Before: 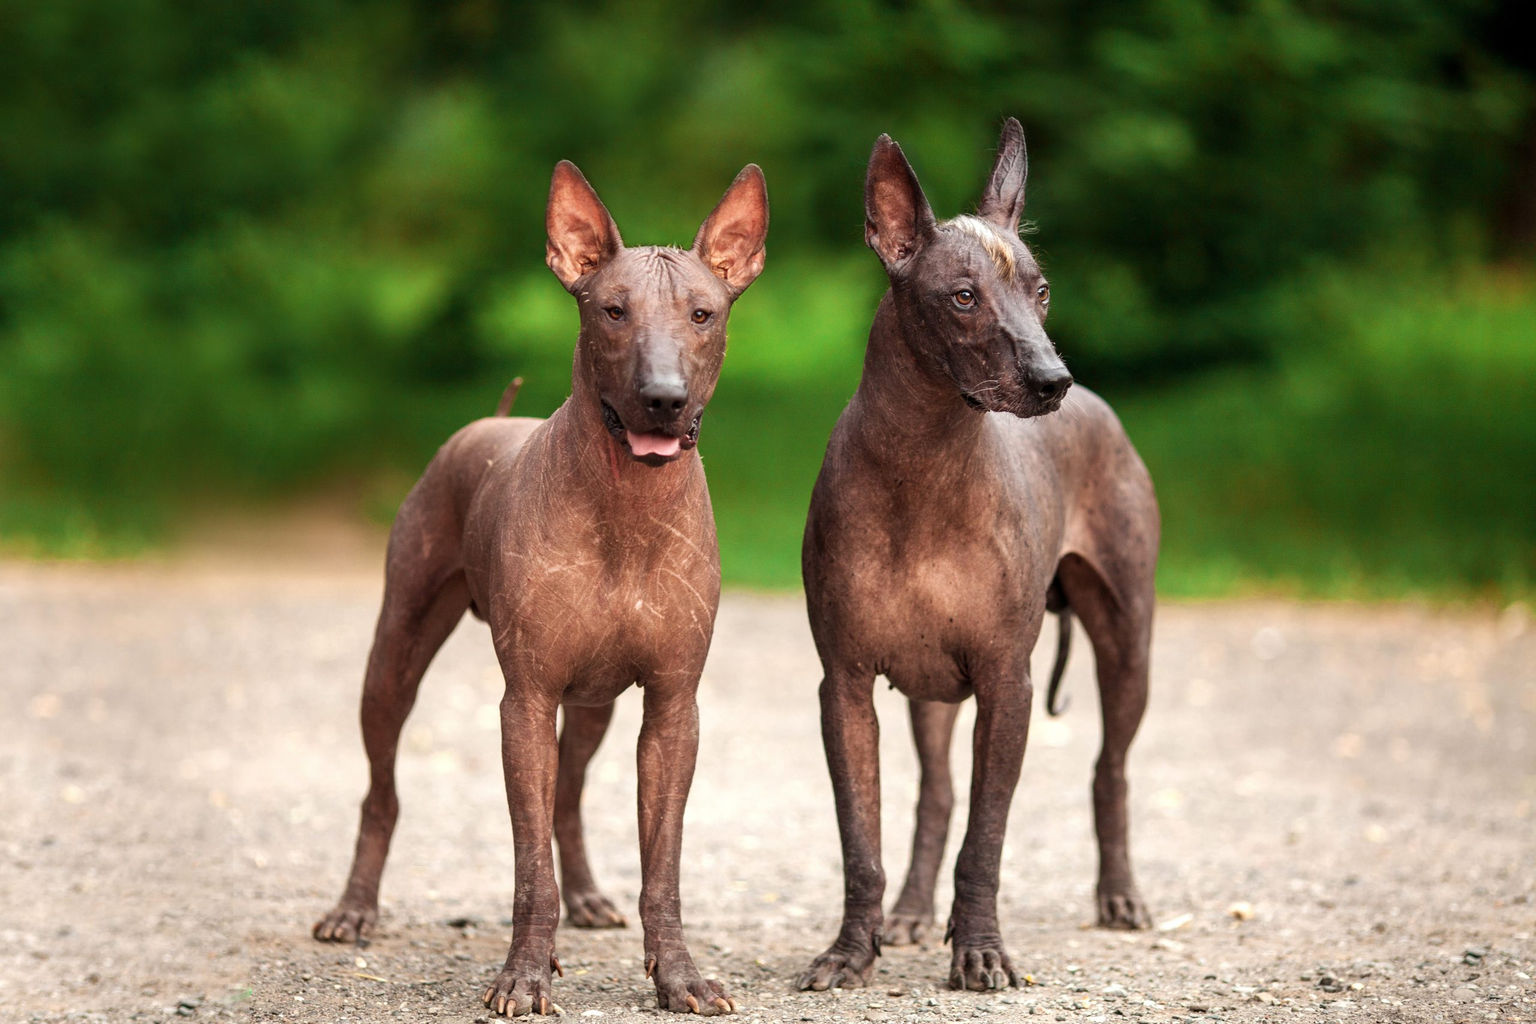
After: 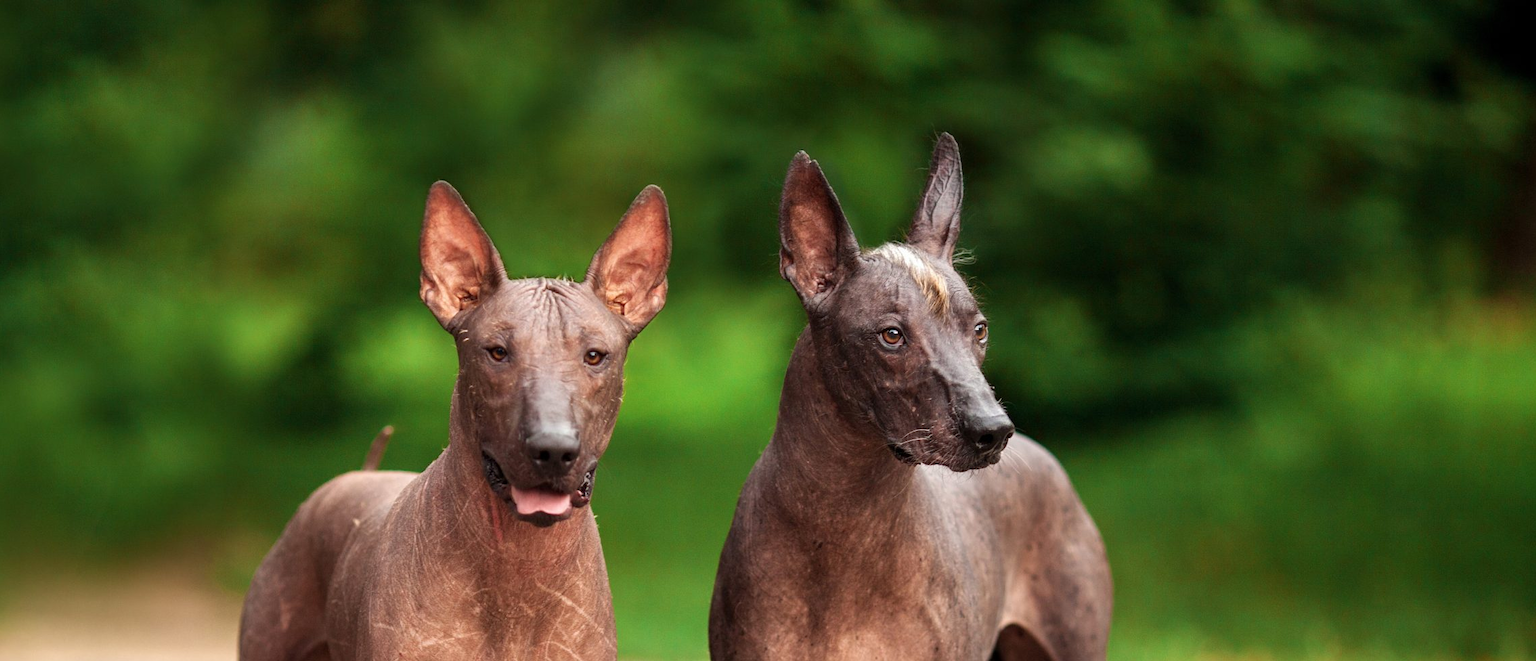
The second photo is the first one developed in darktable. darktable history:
crop and rotate: left 11.329%, bottom 42.717%
